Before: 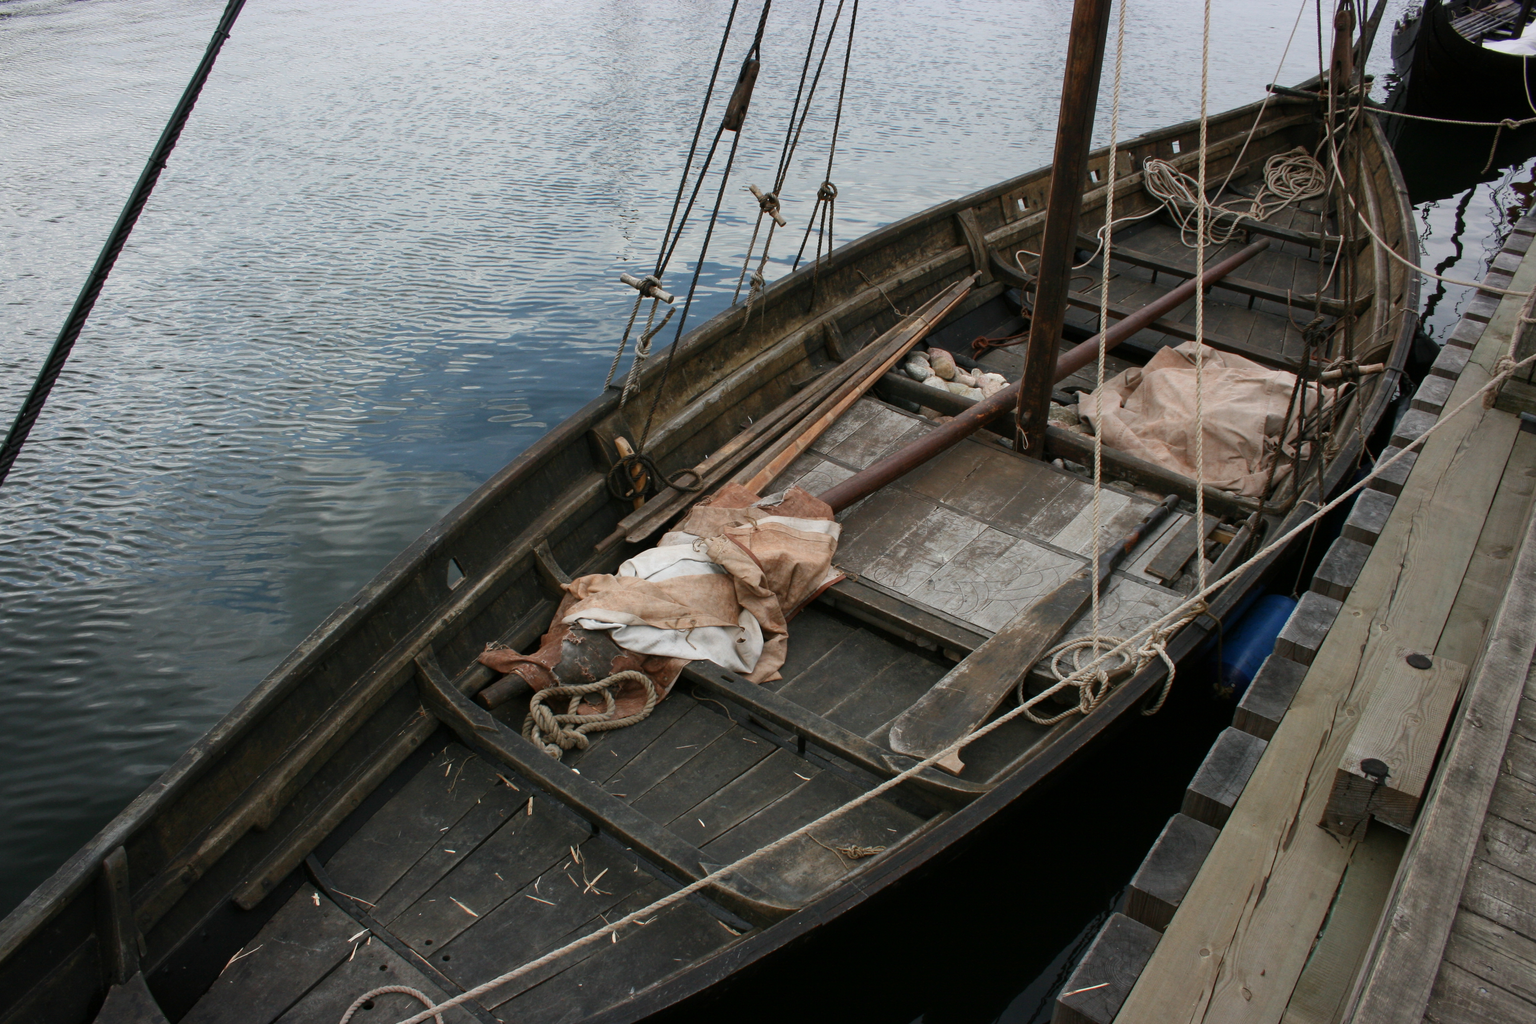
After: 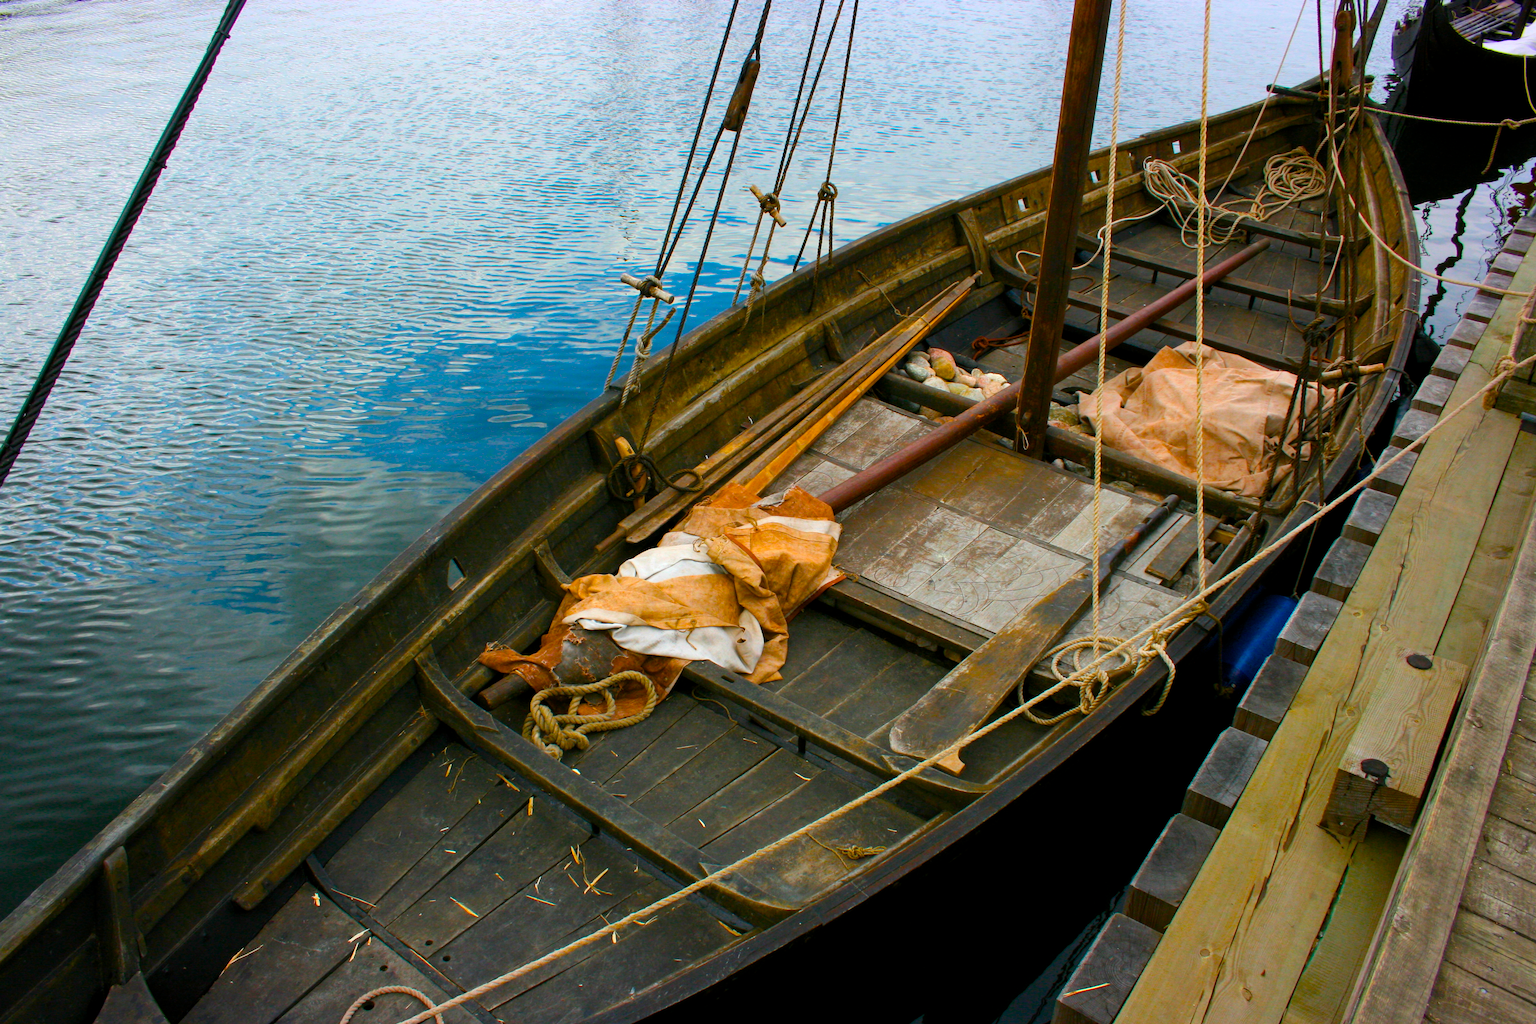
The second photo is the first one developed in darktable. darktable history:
exposure: black level correction 0.002, exposure -0.1 EV, compensate highlight preservation false
color balance rgb: perceptual saturation grading › global saturation 64.12%, perceptual saturation grading › highlights 50.338%, perceptual saturation grading › shadows 29.668%, perceptual brilliance grading › global brilliance 9.943%, perceptual brilliance grading › shadows 15.393%, global vibrance 50.502%
